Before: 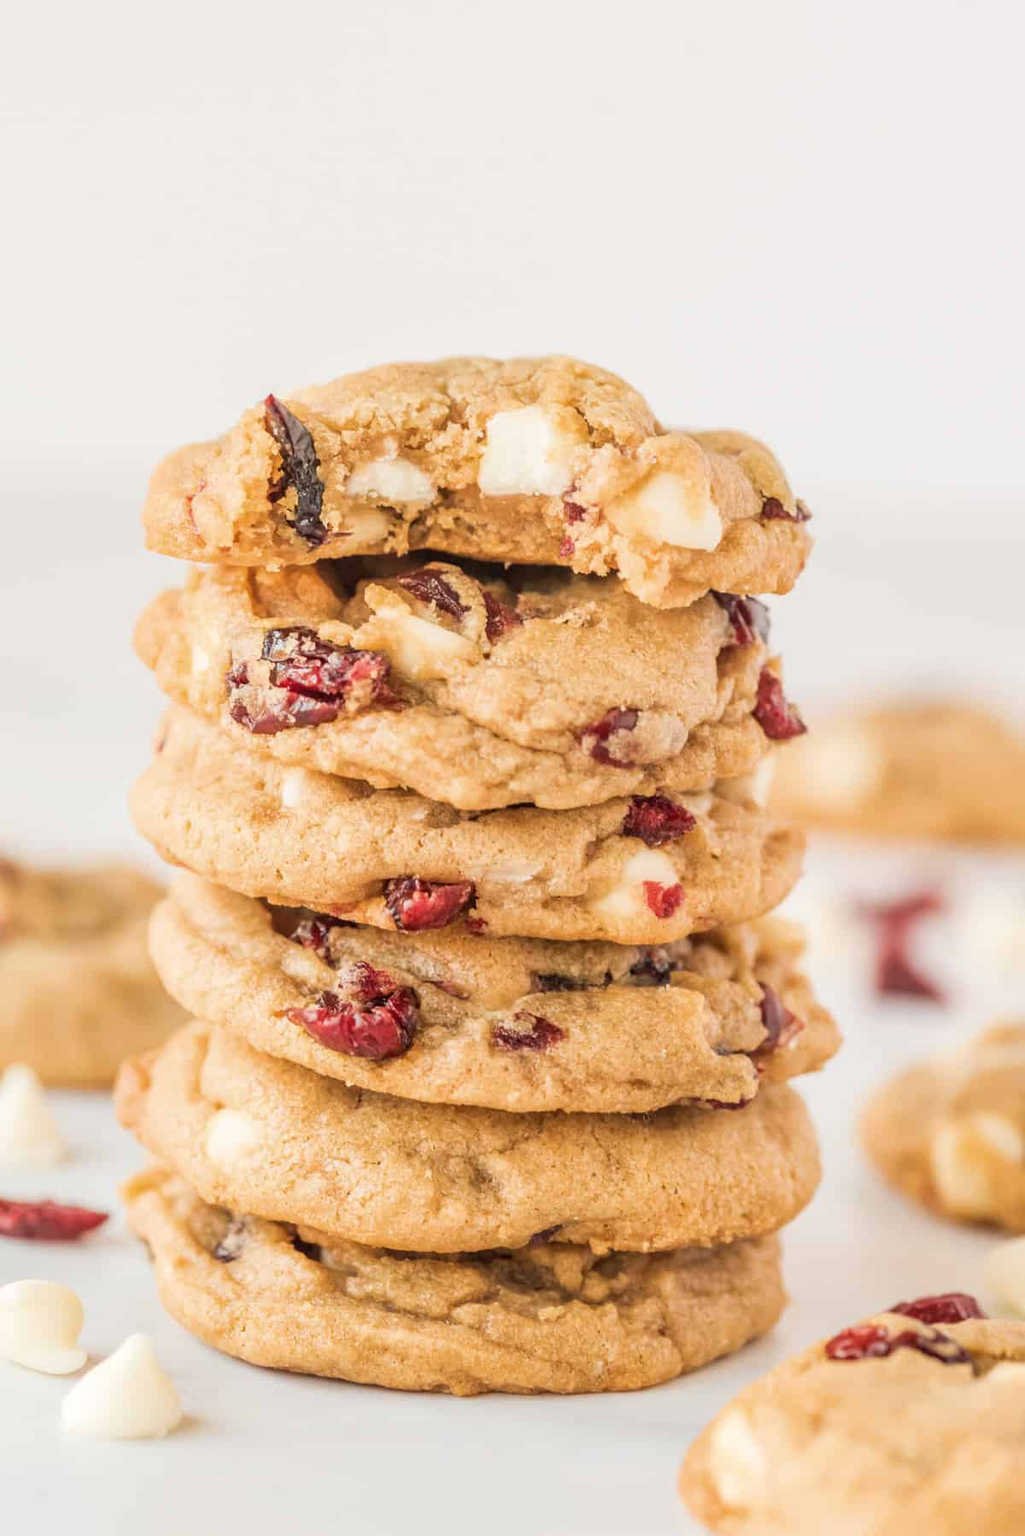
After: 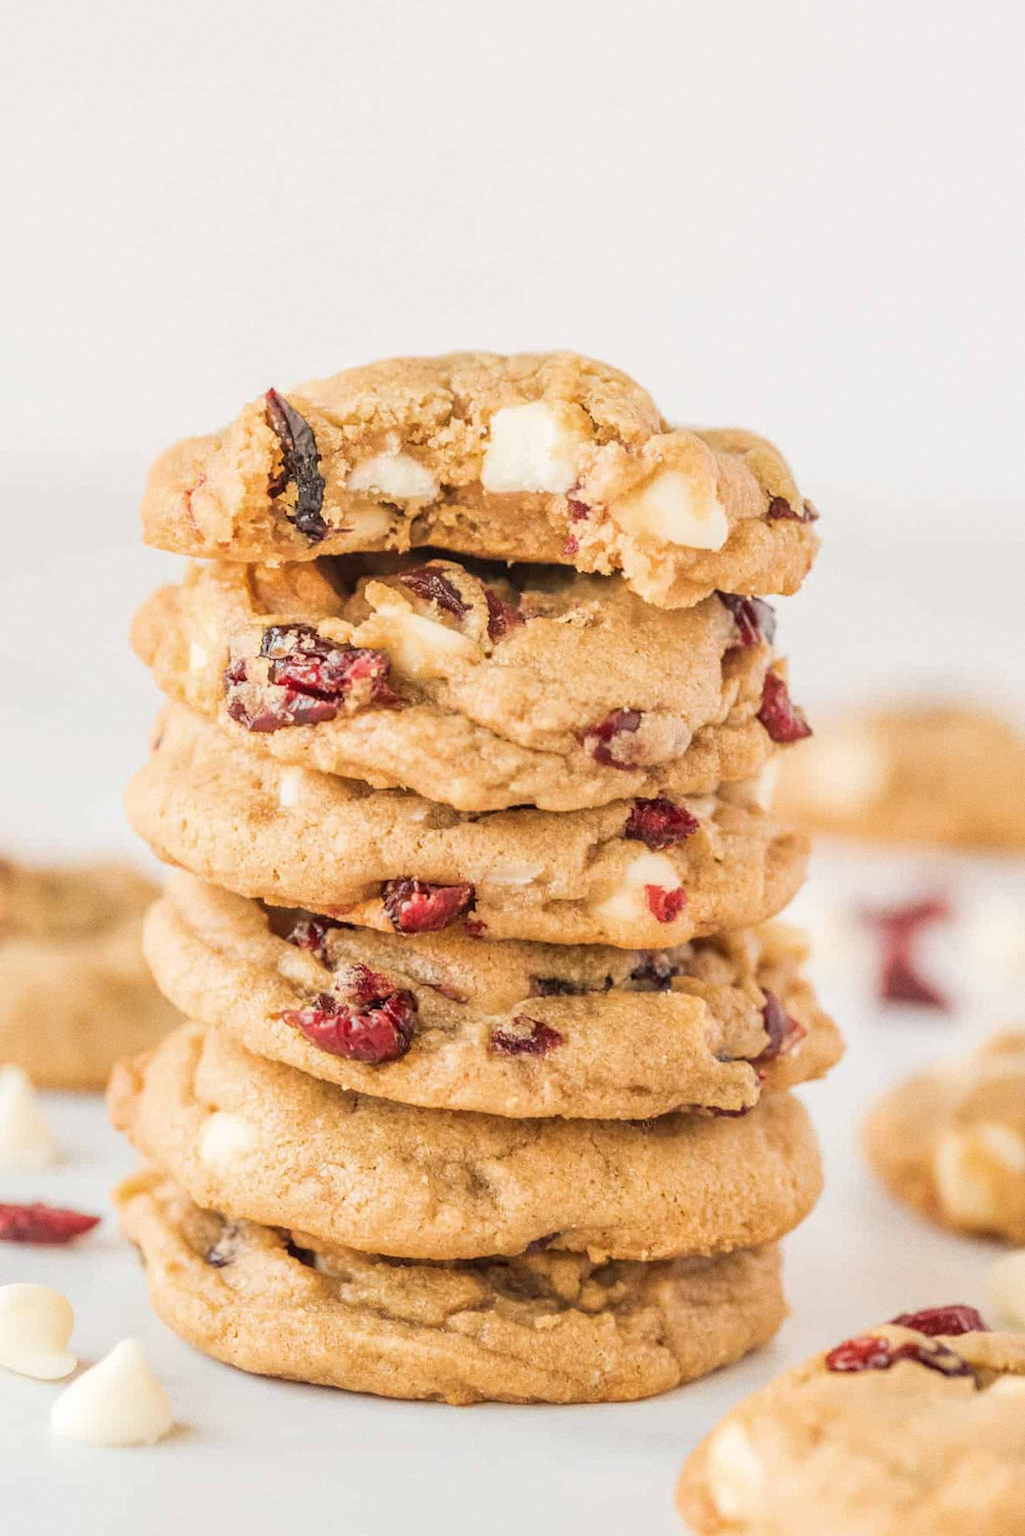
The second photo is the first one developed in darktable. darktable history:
crop and rotate: angle -0.5°
grain: coarseness 7.08 ISO, strength 21.67%, mid-tones bias 59.58%
